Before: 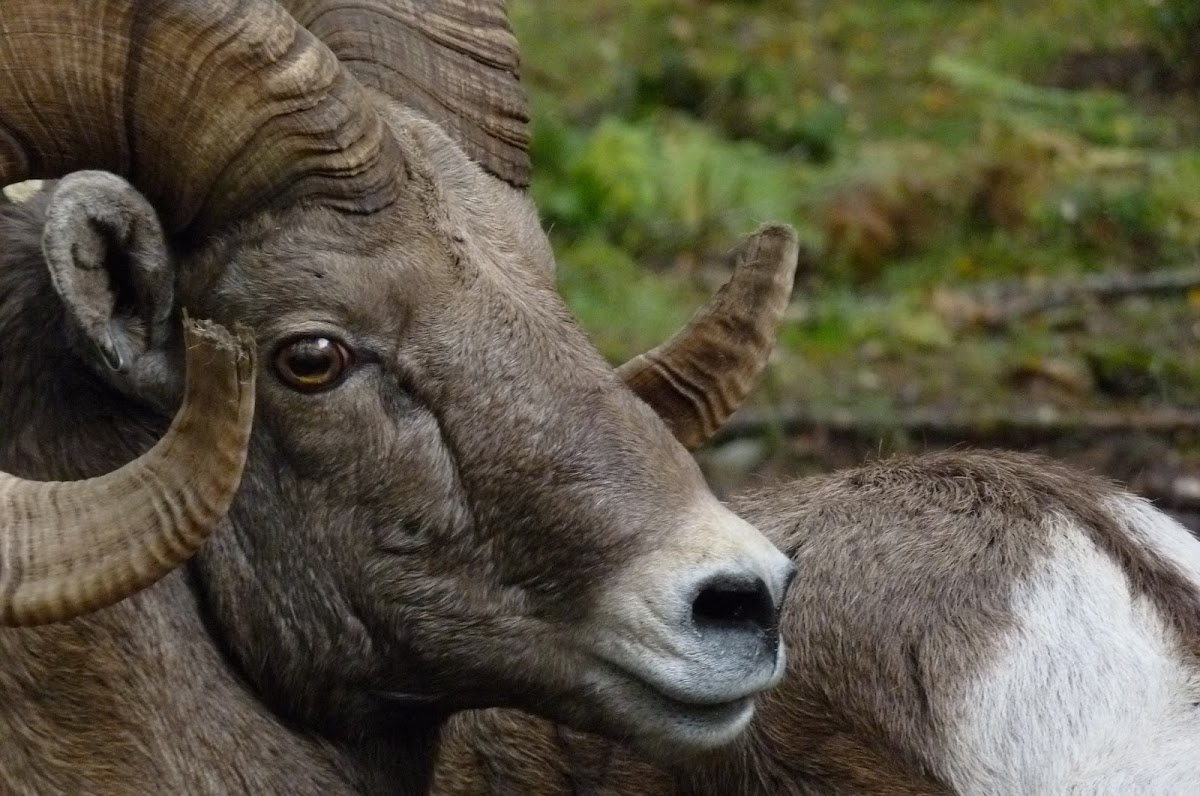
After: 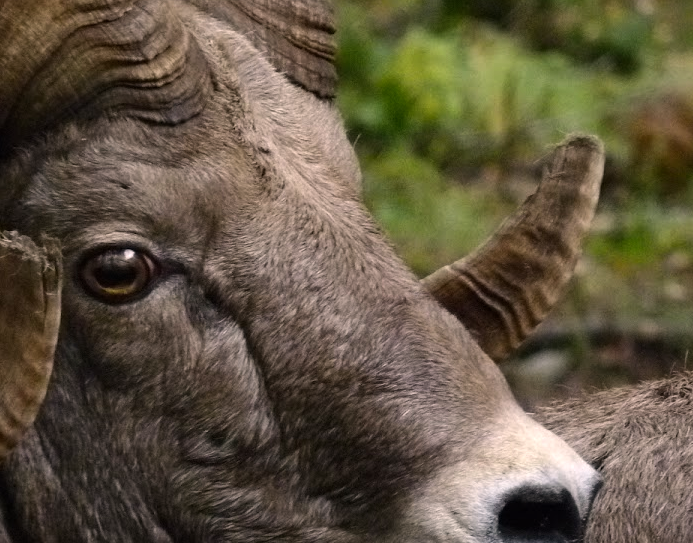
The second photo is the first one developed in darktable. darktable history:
tone equalizer: -8 EV -0.417 EV, -7 EV -0.389 EV, -6 EV -0.333 EV, -5 EV -0.222 EV, -3 EV 0.222 EV, -2 EV 0.333 EV, -1 EV 0.389 EV, +0 EV 0.417 EV, edges refinement/feathering 500, mask exposure compensation -1.57 EV, preserve details no
crop: left 16.202%, top 11.208%, right 26.045%, bottom 20.557%
color correction: highlights a* 7.34, highlights b* 4.37
